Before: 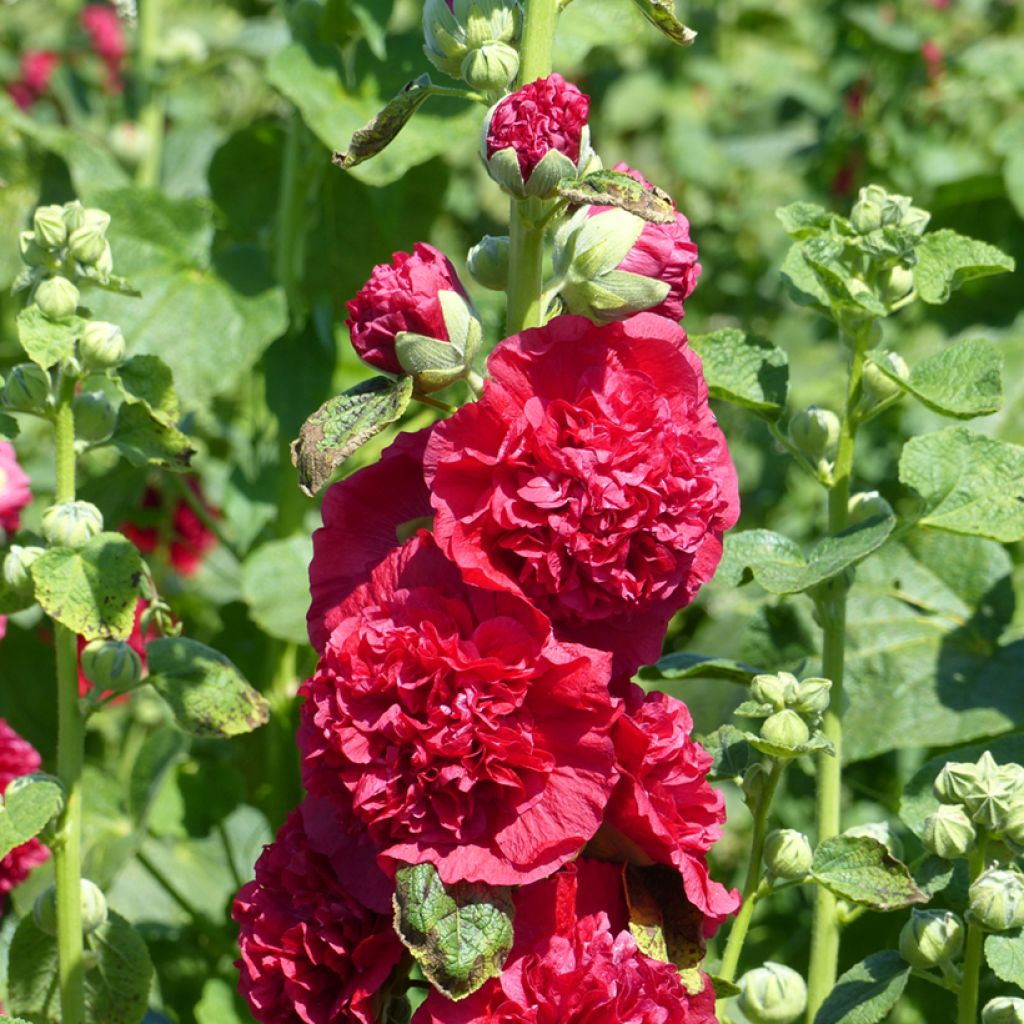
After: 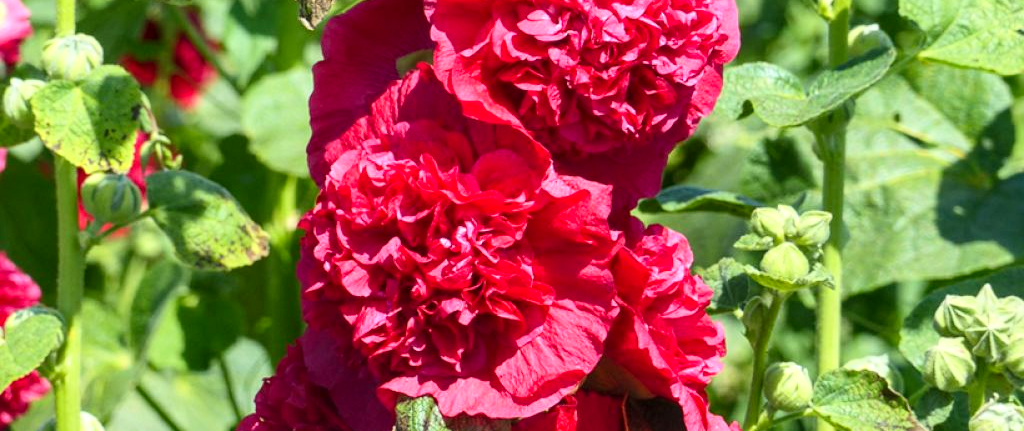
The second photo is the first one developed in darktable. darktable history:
local contrast: on, module defaults
contrast brightness saturation: contrast 0.196, brightness 0.158, saturation 0.224
crop: top 45.665%, bottom 12.164%
